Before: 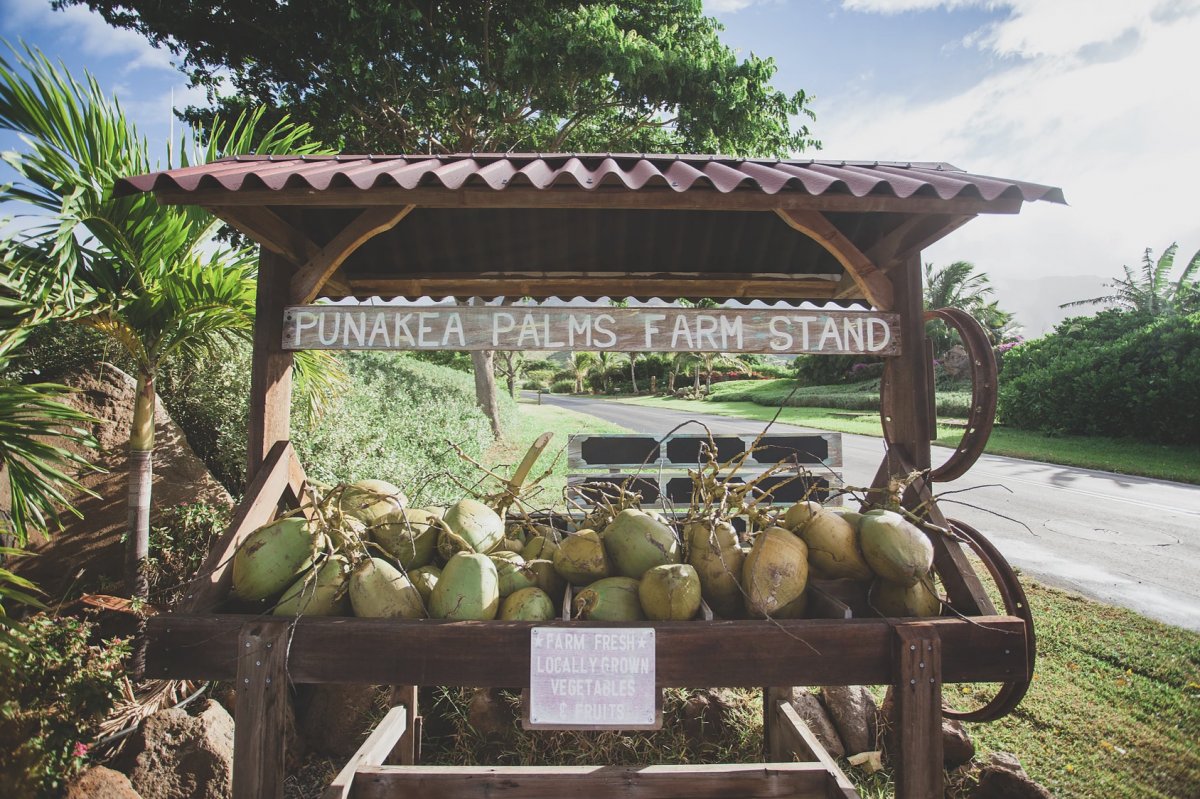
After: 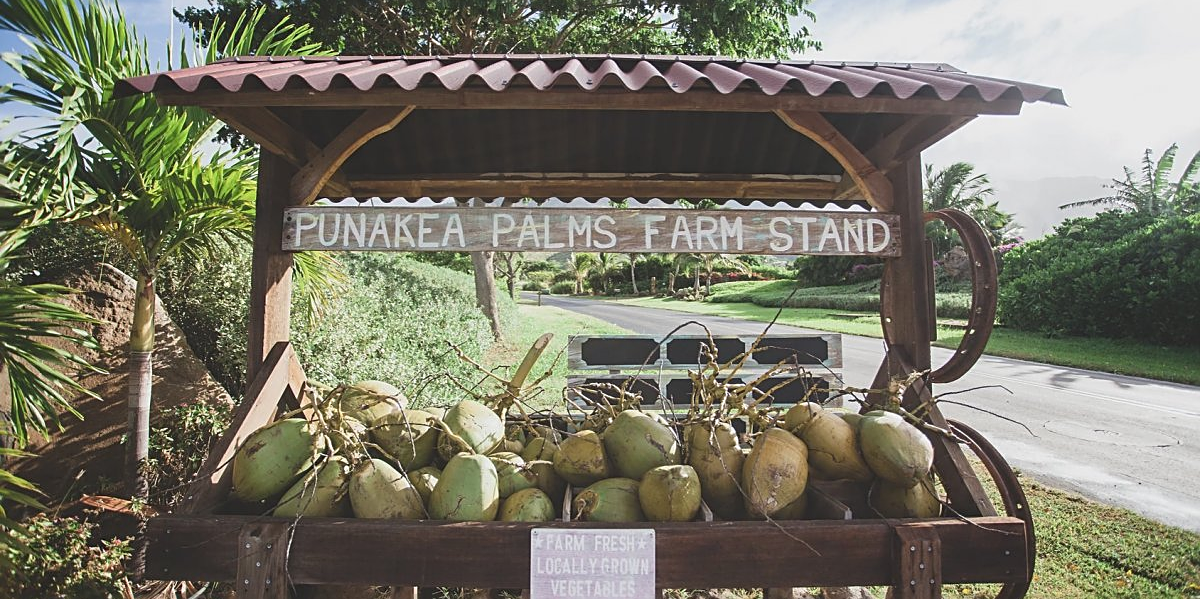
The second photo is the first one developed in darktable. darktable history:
crop and rotate: top 12.5%, bottom 12.5%
sharpen: on, module defaults
